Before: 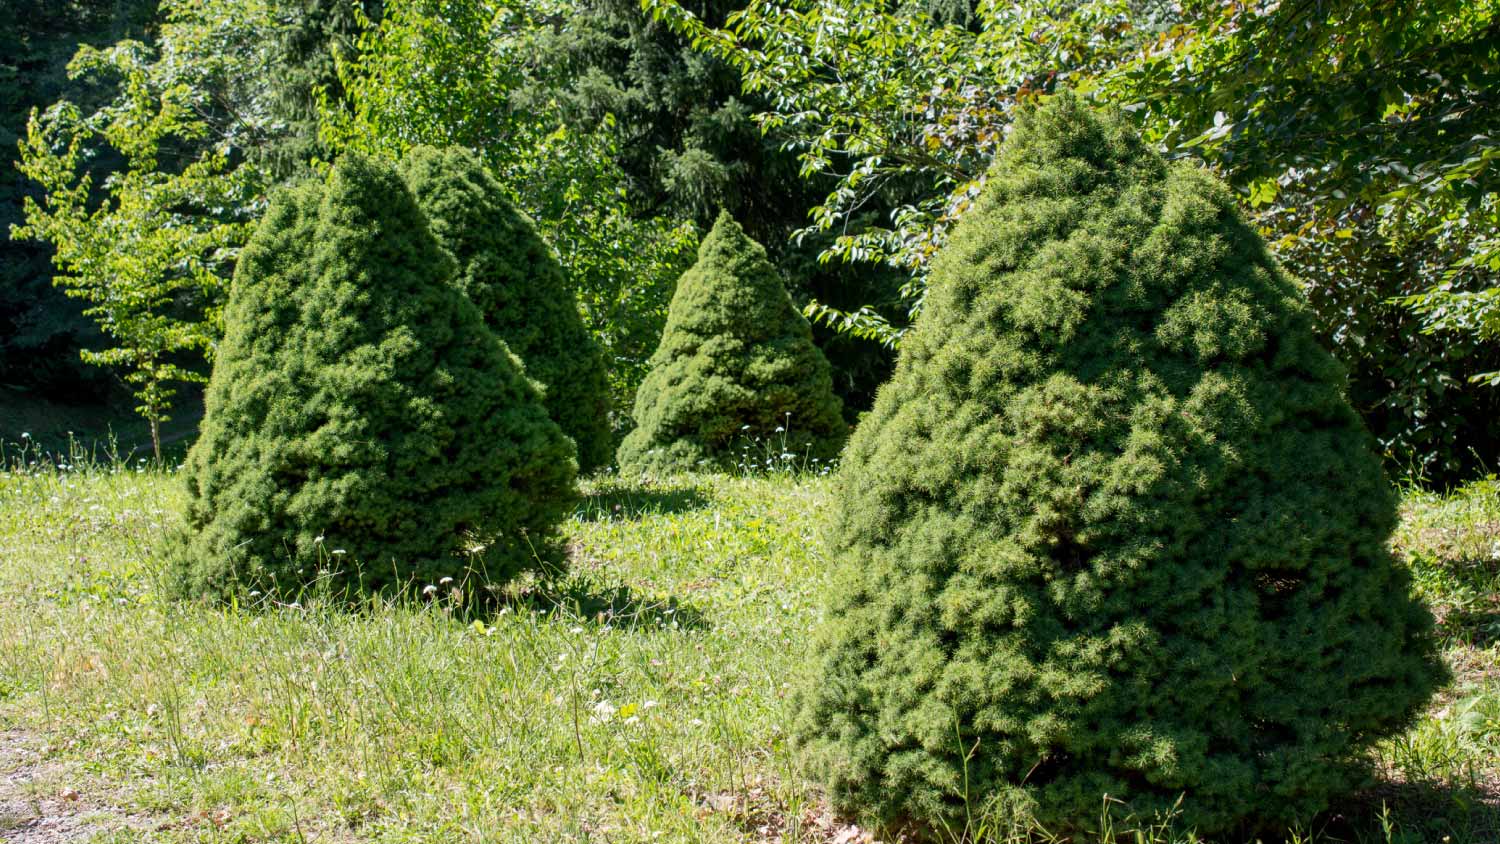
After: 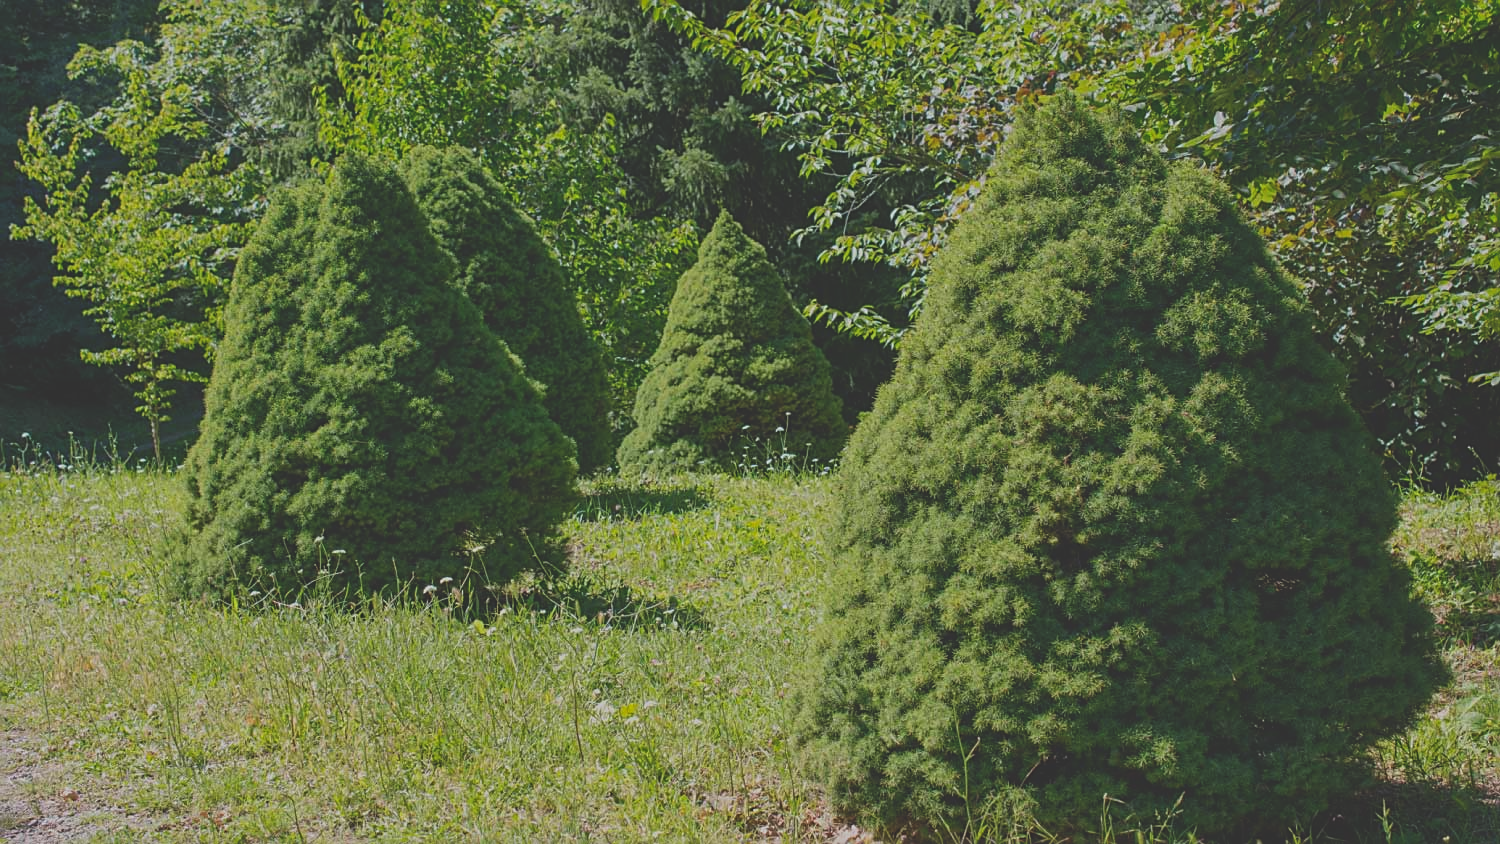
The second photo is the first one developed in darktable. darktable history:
exposure: black level correction -0.015, exposure -0.527 EV, compensate exposure bias true, compensate highlight preservation false
contrast brightness saturation: contrast -0.274
sharpen: on, module defaults
